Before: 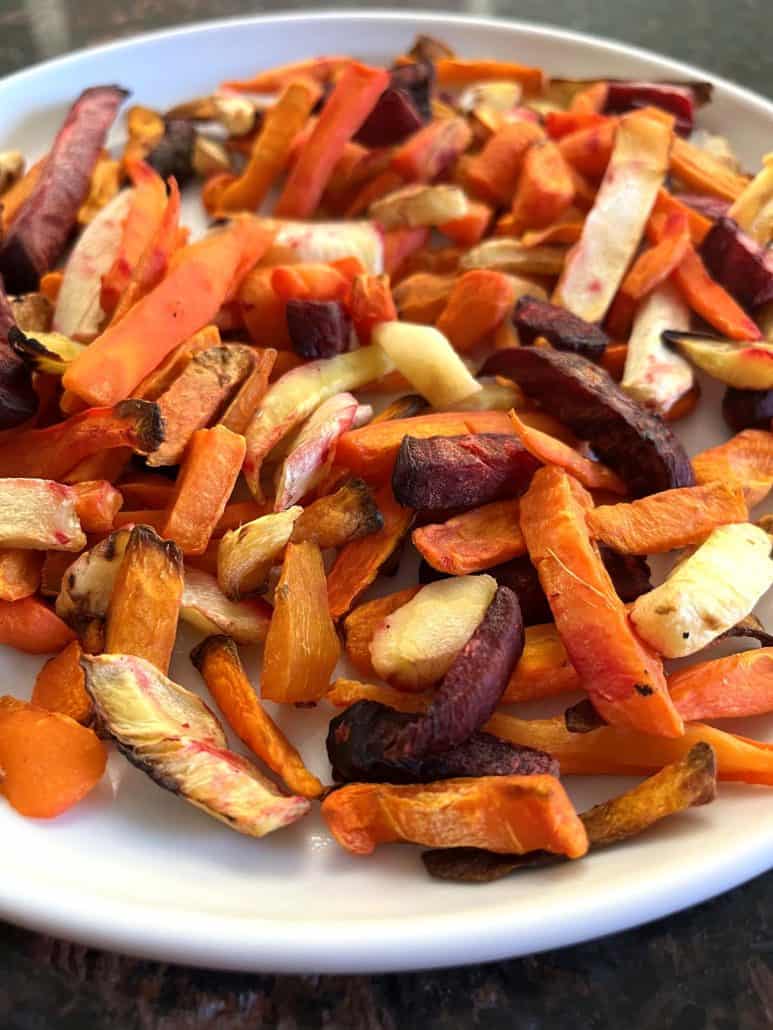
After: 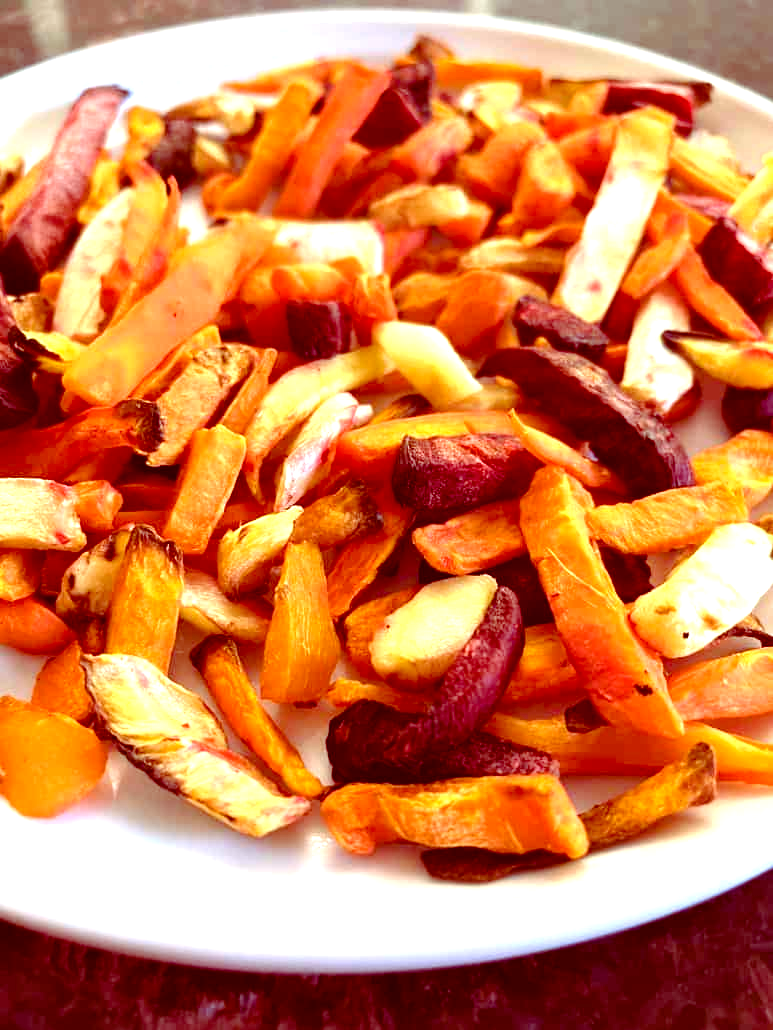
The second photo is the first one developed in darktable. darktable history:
exposure: black level correction 0, exposure 1 EV, compensate highlight preservation false
color balance rgb: shadows lift › luminance -18.636%, shadows lift › chroma 35.221%, global offset › chroma 0.408%, global offset › hue 35.31°, perceptual saturation grading › global saturation 0.646%, global vibrance 20%
